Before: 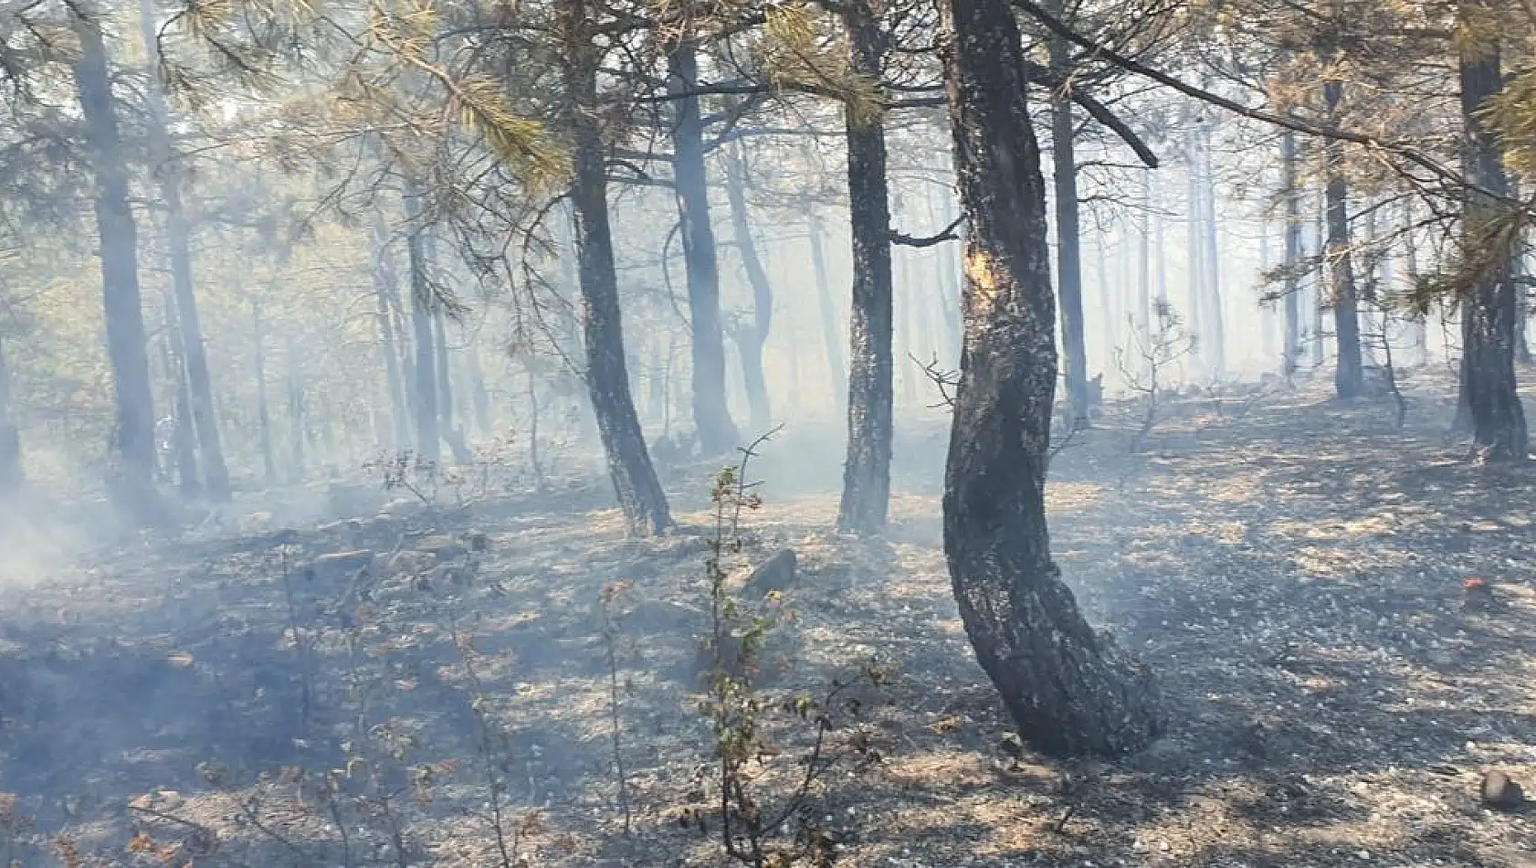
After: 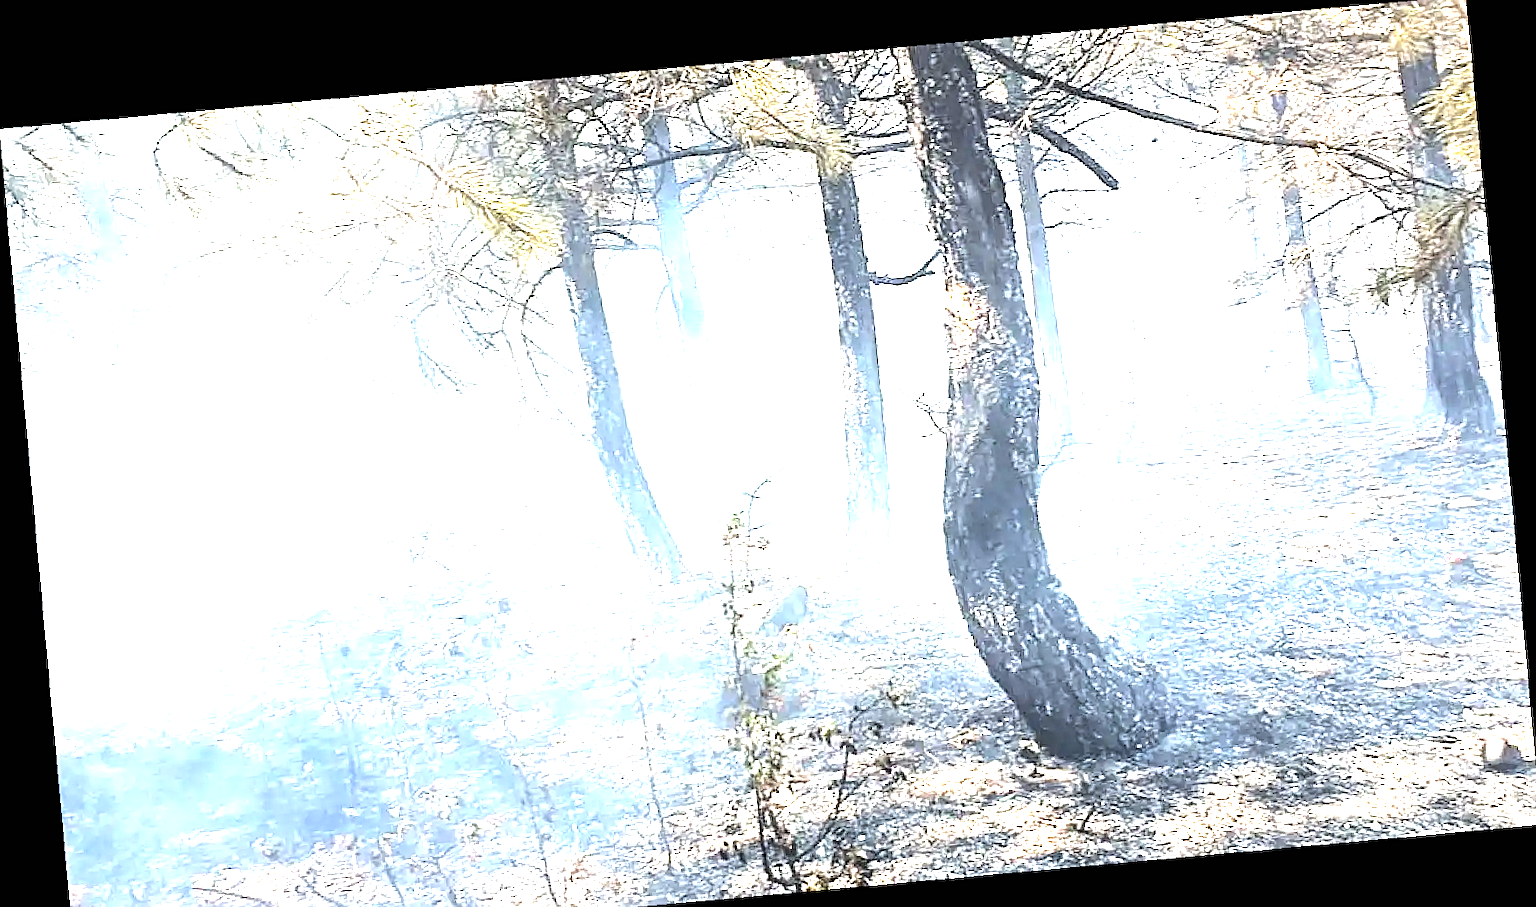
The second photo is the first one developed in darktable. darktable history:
exposure: black level correction 0, exposure 1.45 EV, compensate exposure bias true, compensate highlight preservation false
crop: top 0.448%, right 0.264%, bottom 5.045%
tone equalizer: -8 EV -1.08 EV, -7 EV -1.01 EV, -6 EV -0.867 EV, -5 EV -0.578 EV, -3 EV 0.578 EV, -2 EV 0.867 EV, -1 EV 1.01 EV, +0 EV 1.08 EV, edges refinement/feathering 500, mask exposure compensation -1.57 EV, preserve details no
rotate and perspective: rotation -5.2°, automatic cropping off
sharpen: amount 0.6
white balance: red 0.982, blue 1.018
